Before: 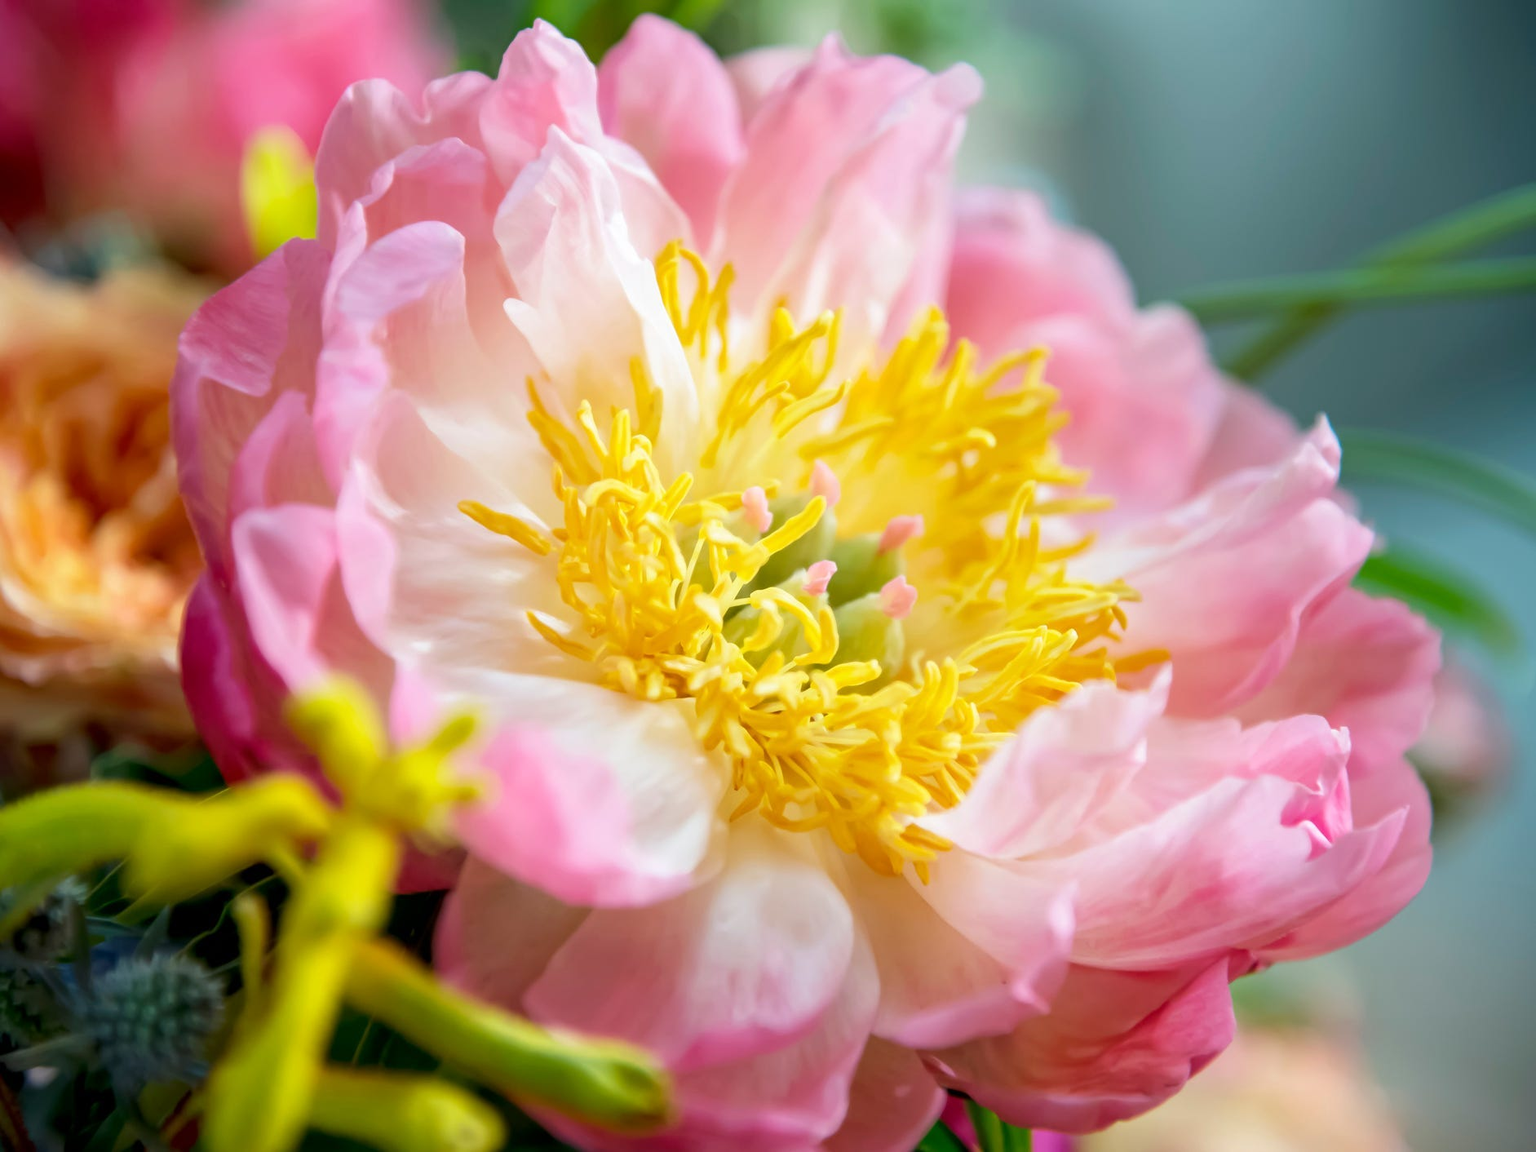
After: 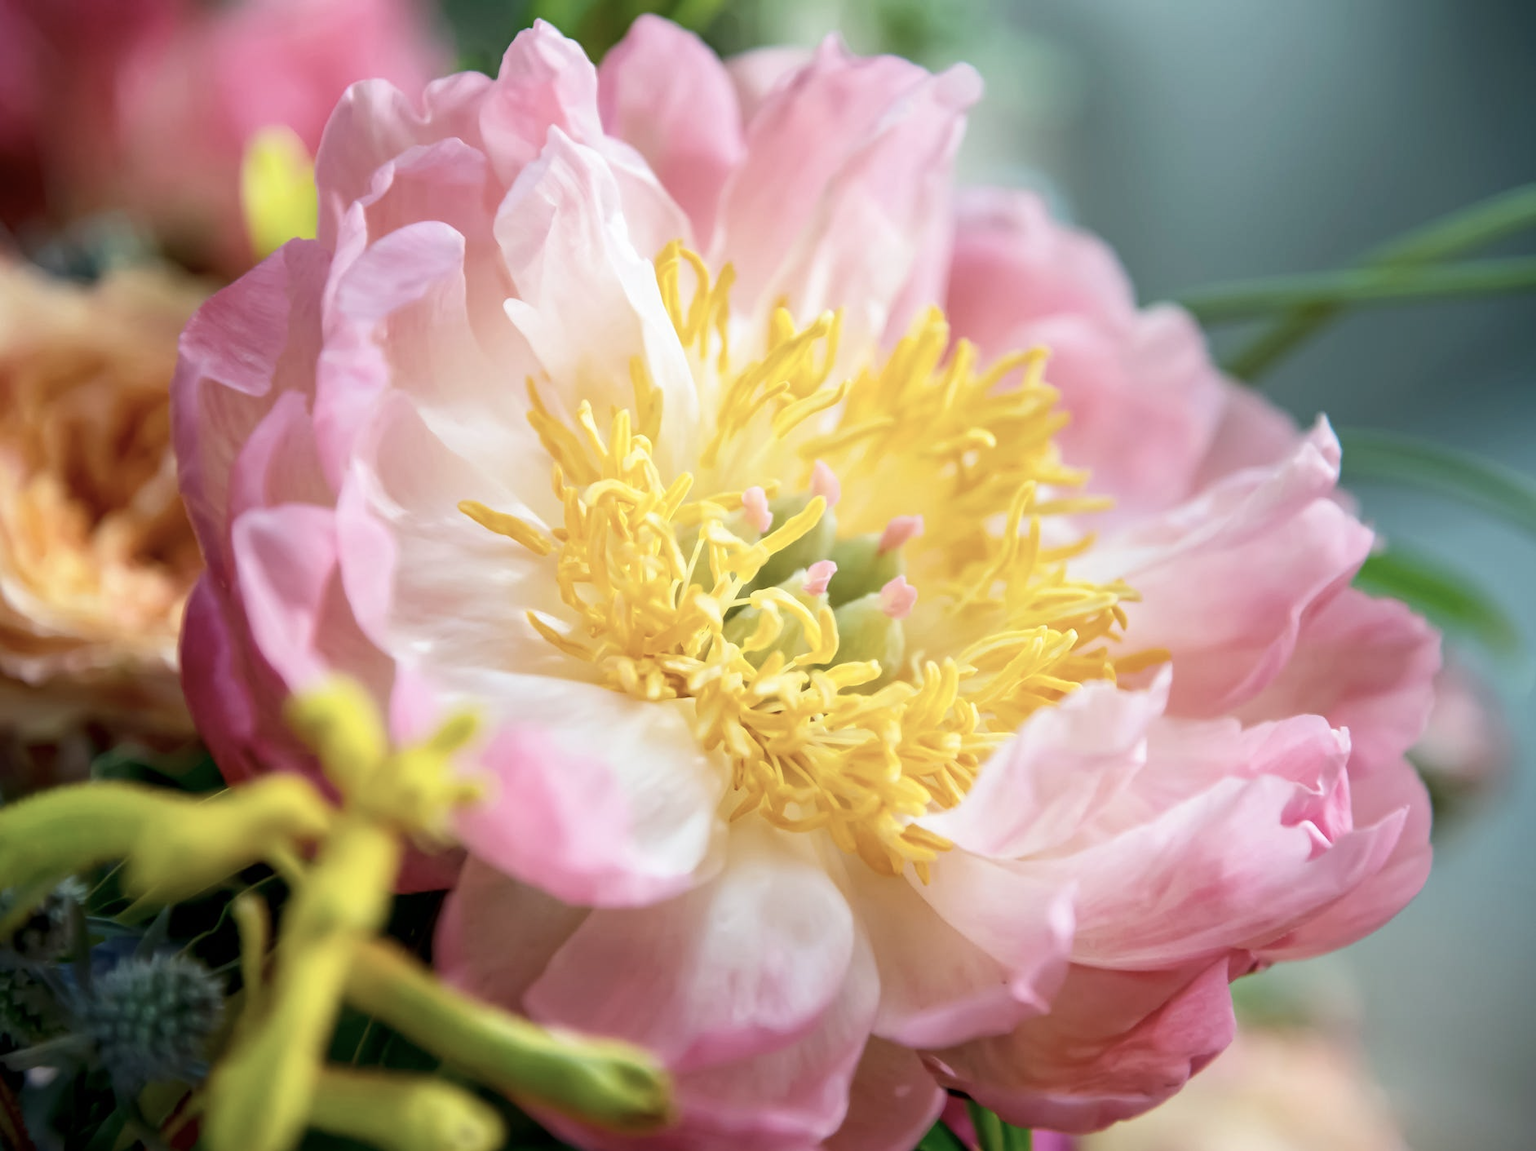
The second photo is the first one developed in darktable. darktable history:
contrast brightness saturation: contrast 0.103, saturation -0.285
